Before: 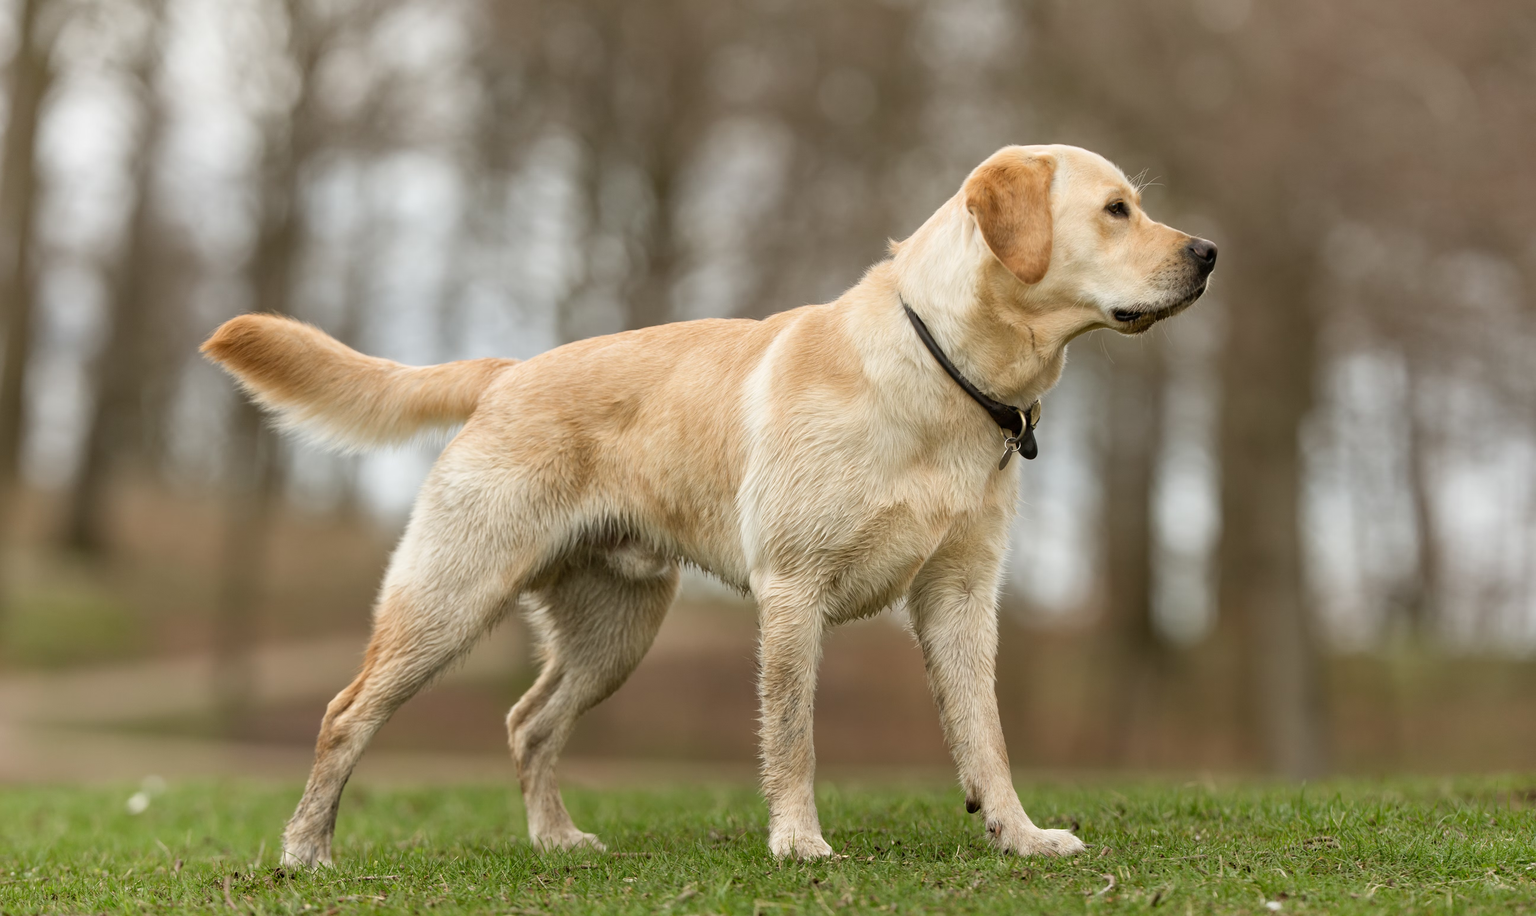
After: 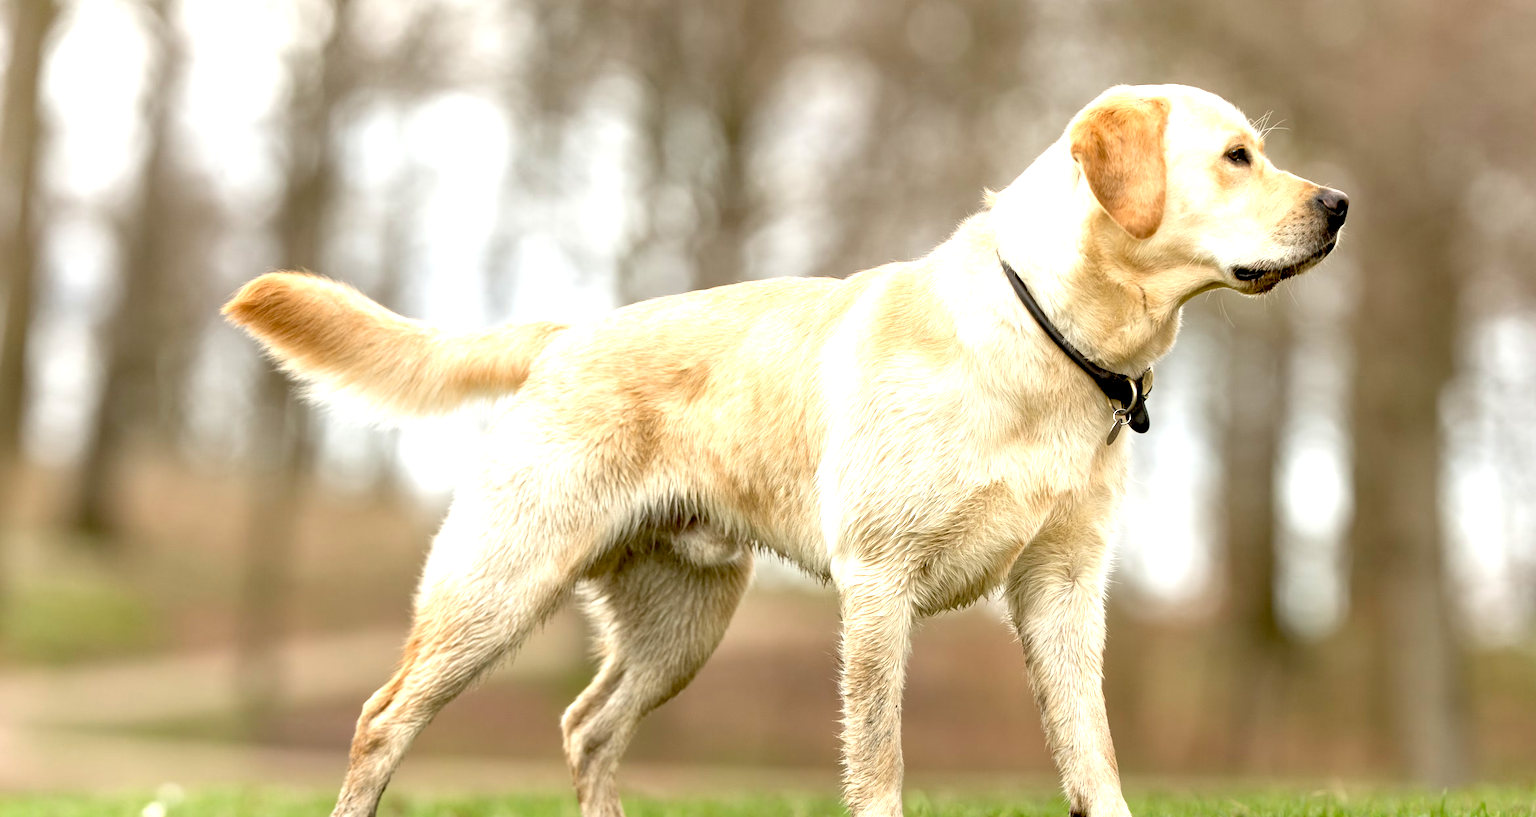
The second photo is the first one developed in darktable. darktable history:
exposure: black level correction 0.011, exposure 1.088 EV, compensate exposure bias true, compensate highlight preservation false
crop: top 7.49%, right 9.717%, bottom 11.943%
